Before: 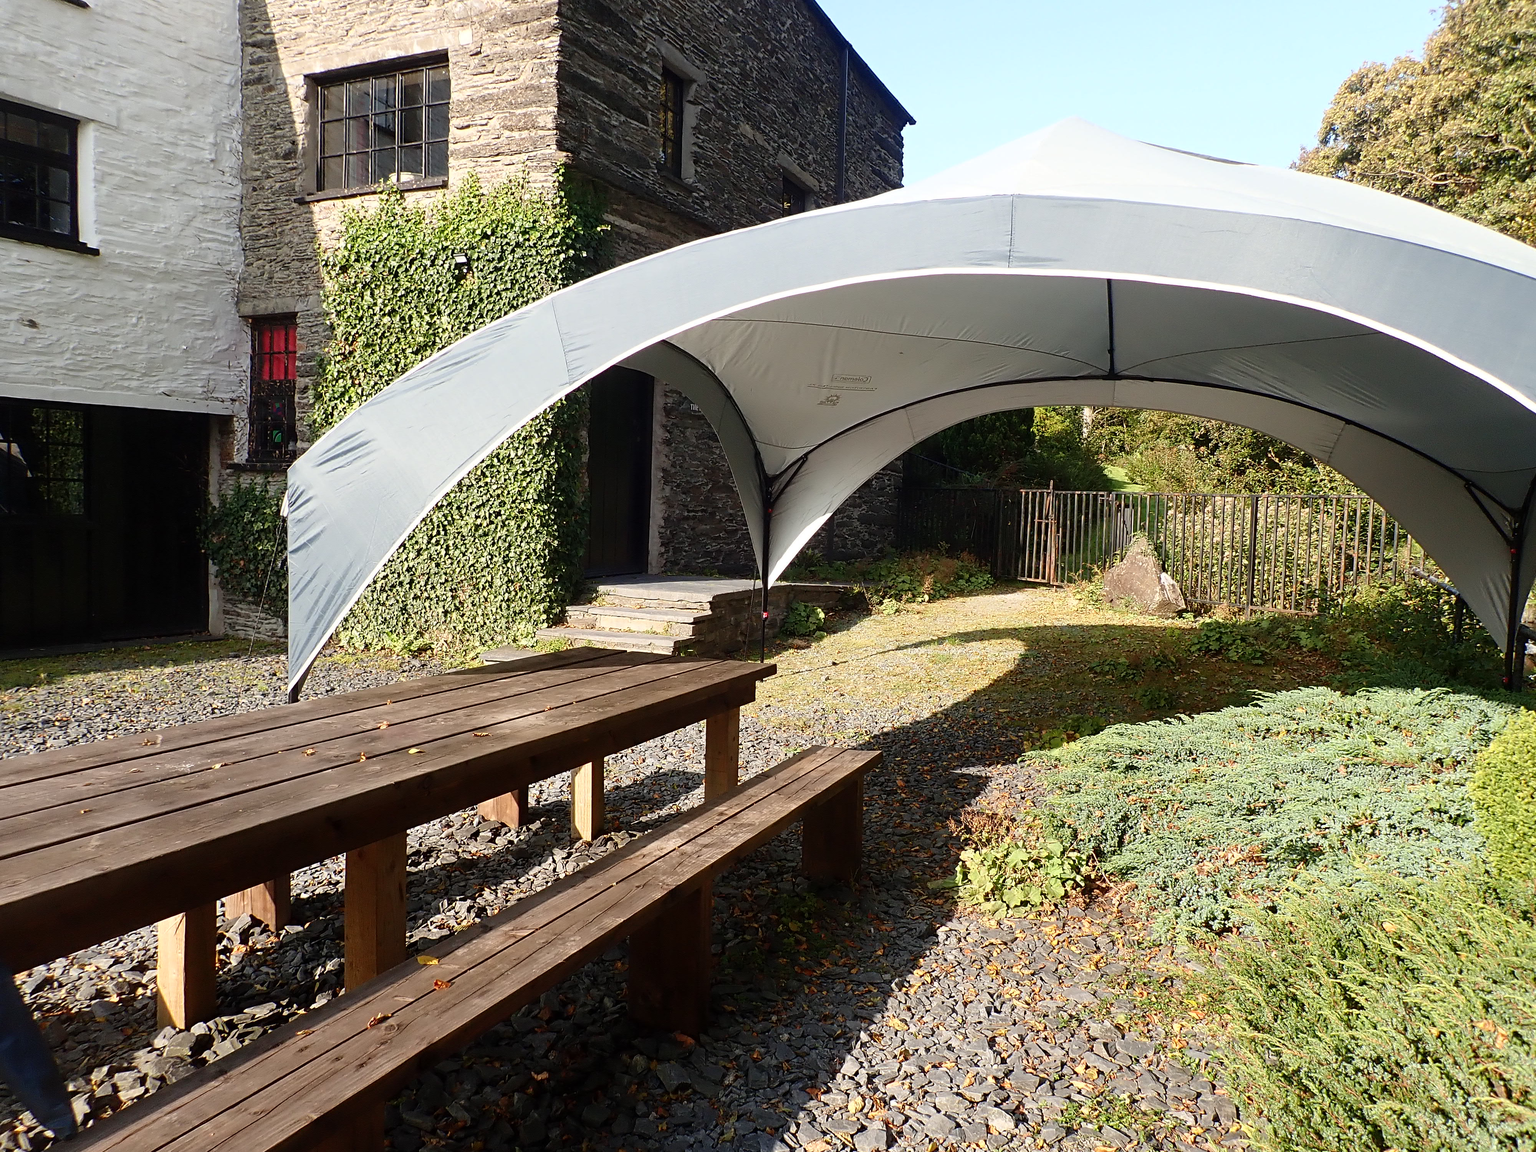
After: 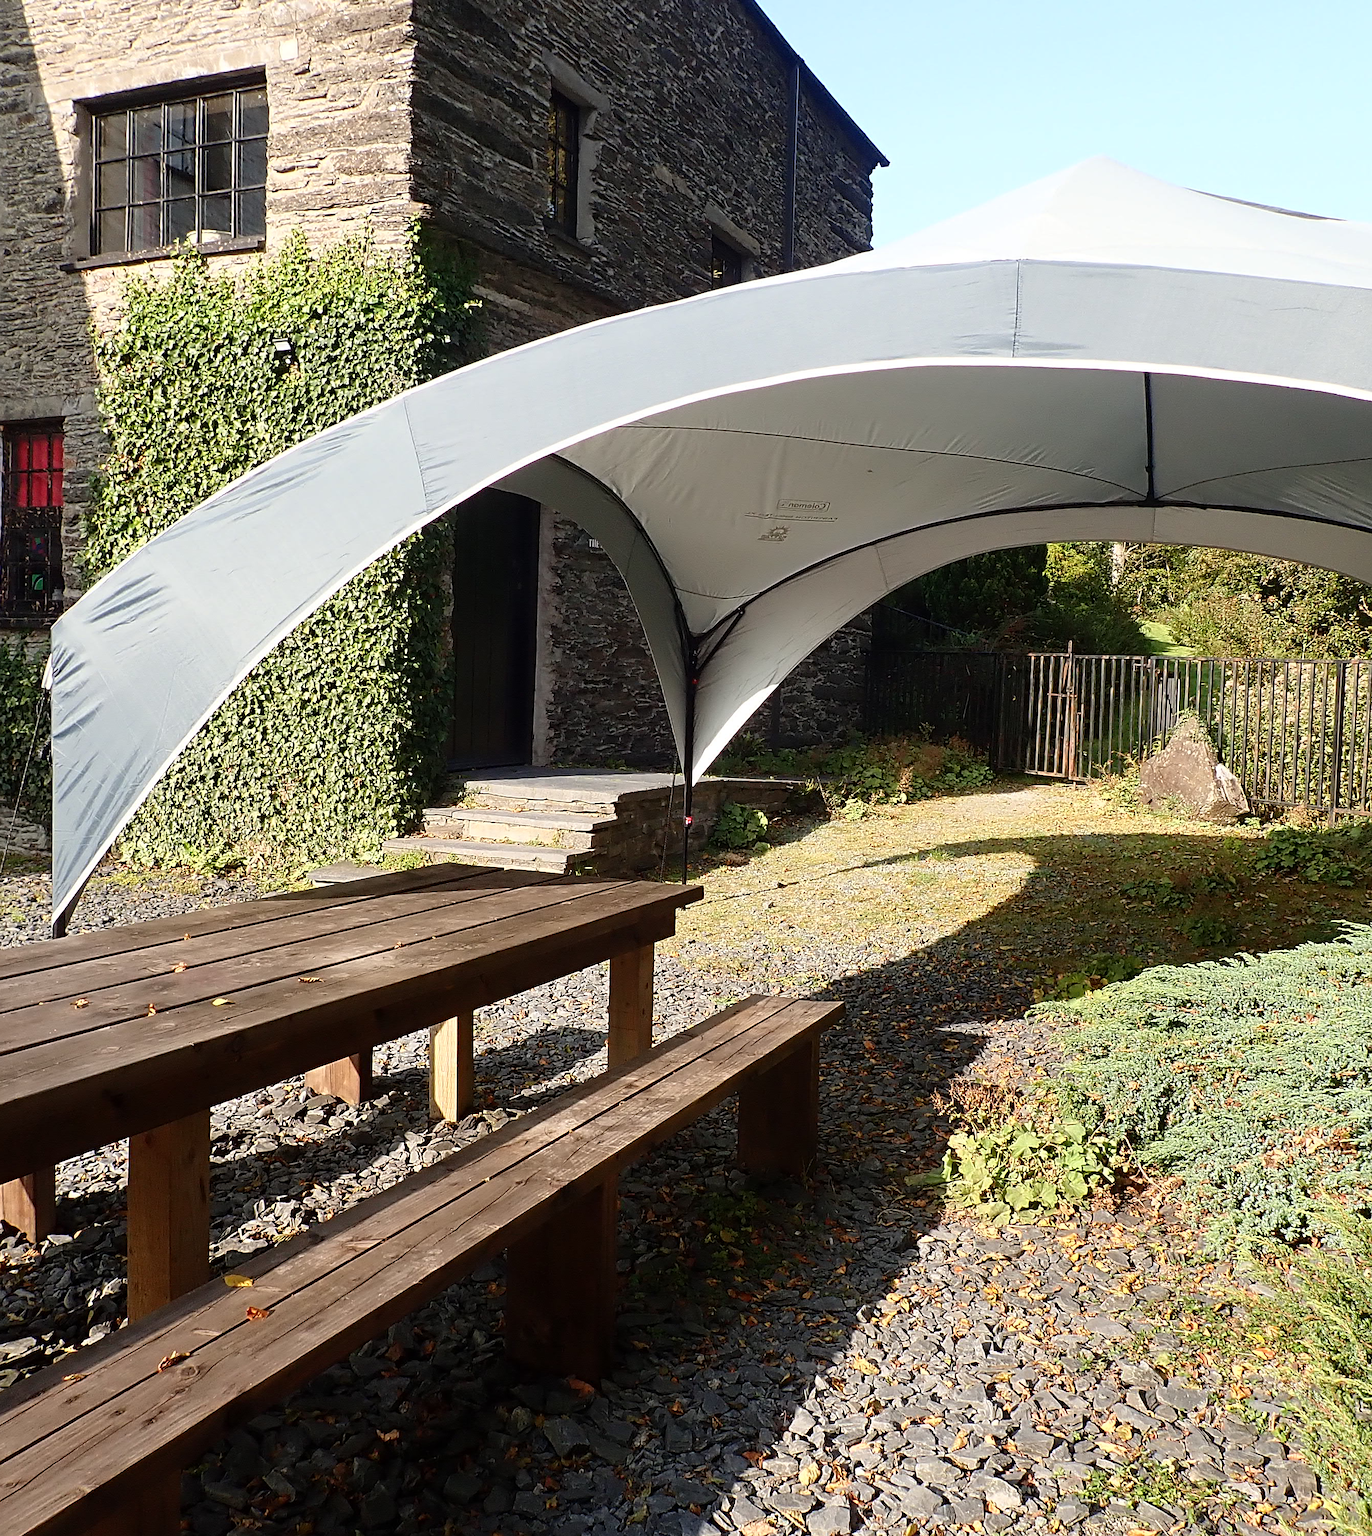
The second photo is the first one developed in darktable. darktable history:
sharpen: amount 0.218
crop and rotate: left 16.231%, right 16.769%
